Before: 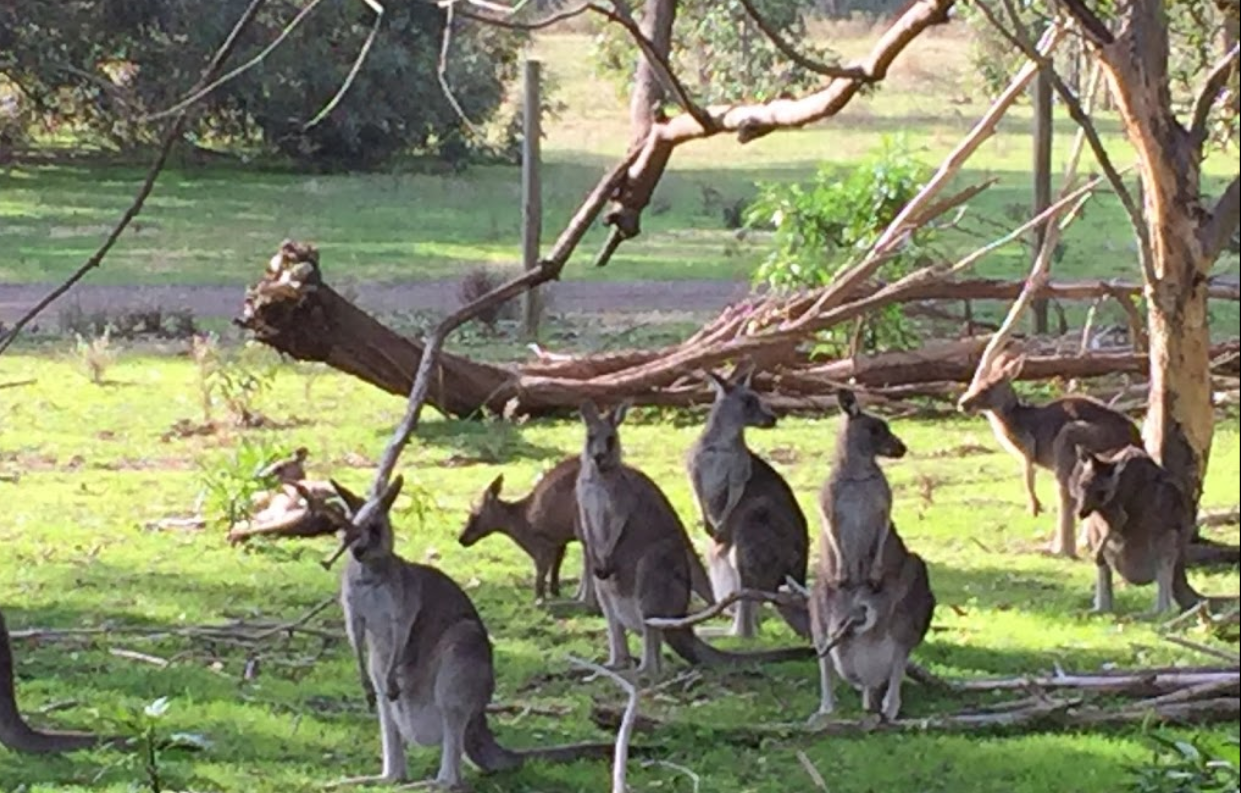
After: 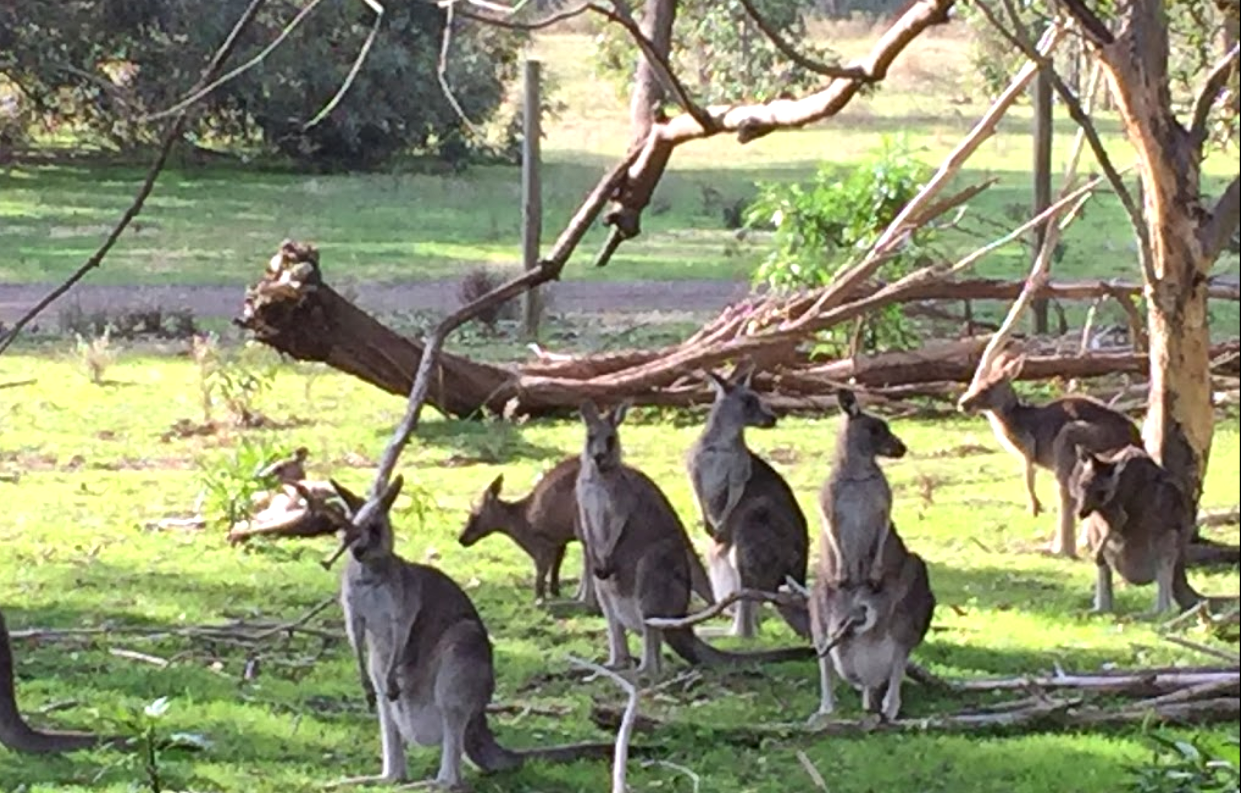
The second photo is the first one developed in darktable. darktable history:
local contrast: mode bilateral grid, contrast 20, coarseness 50, detail 132%, midtone range 0.2
exposure: exposure 0.21 EV, compensate highlight preservation false
